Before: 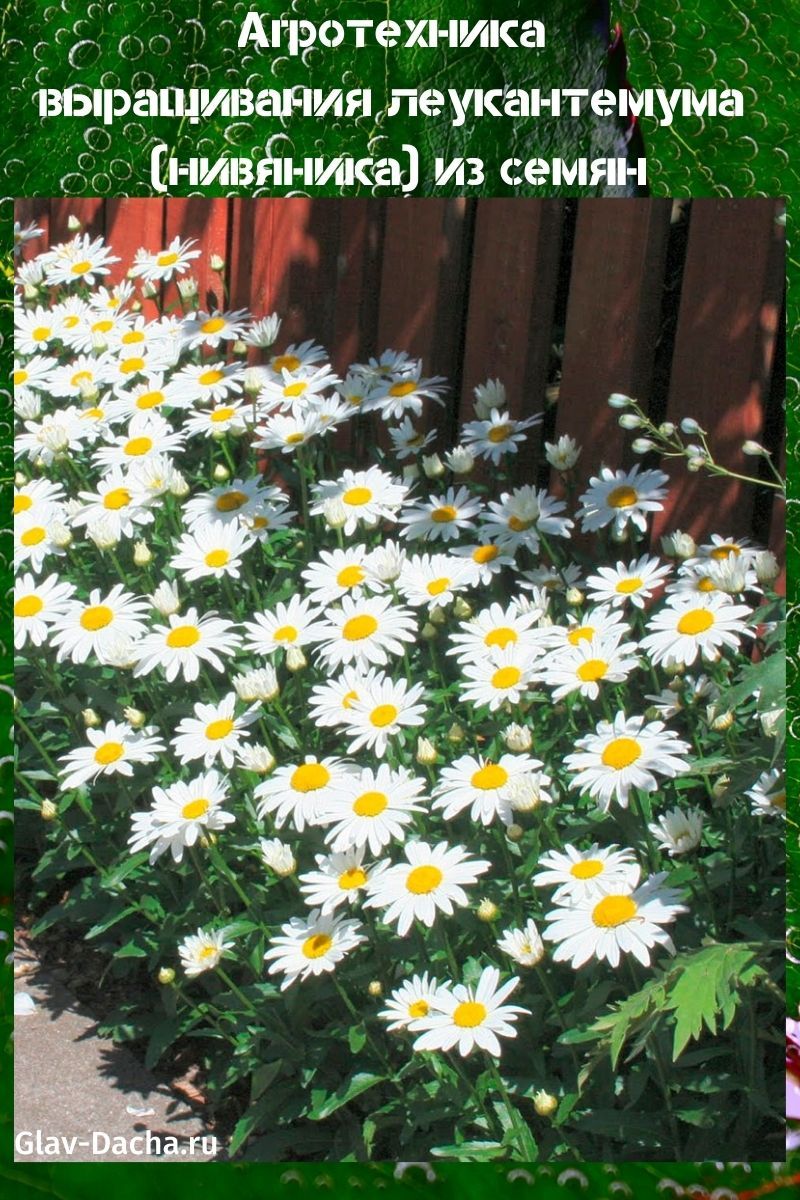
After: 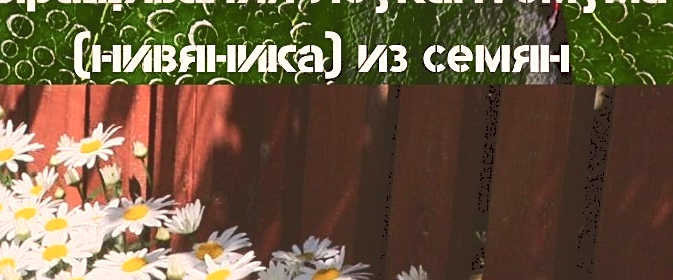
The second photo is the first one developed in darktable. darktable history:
crop and rotate: left 9.714%, top 9.429%, right 6.06%, bottom 67.157%
sharpen: on, module defaults
color correction: highlights a* 10.25, highlights b* 9.75, shadows a* 8.68, shadows b* 7.58, saturation 0.816
tone curve: curves: ch0 [(0, 0) (0.003, 0.174) (0.011, 0.178) (0.025, 0.182) (0.044, 0.185) (0.069, 0.191) (0.1, 0.194) (0.136, 0.199) (0.177, 0.219) (0.224, 0.246) (0.277, 0.284) (0.335, 0.35) (0.399, 0.43) (0.468, 0.539) (0.543, 0.637) (0.623, 0.711) (0.709, 0.799) (0.801, 0.865) (0.898, 0.914) (1, 1)], color space Lab, independent channels, preserve colors none
